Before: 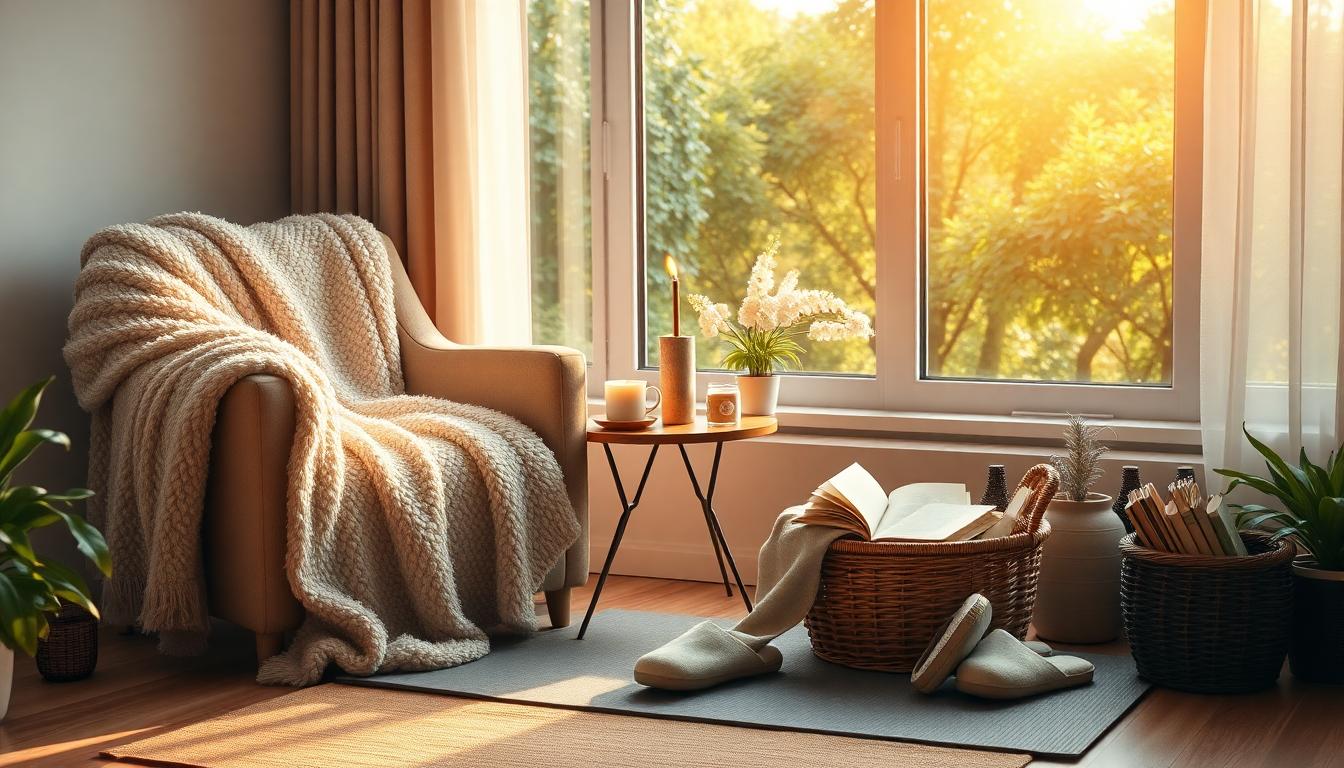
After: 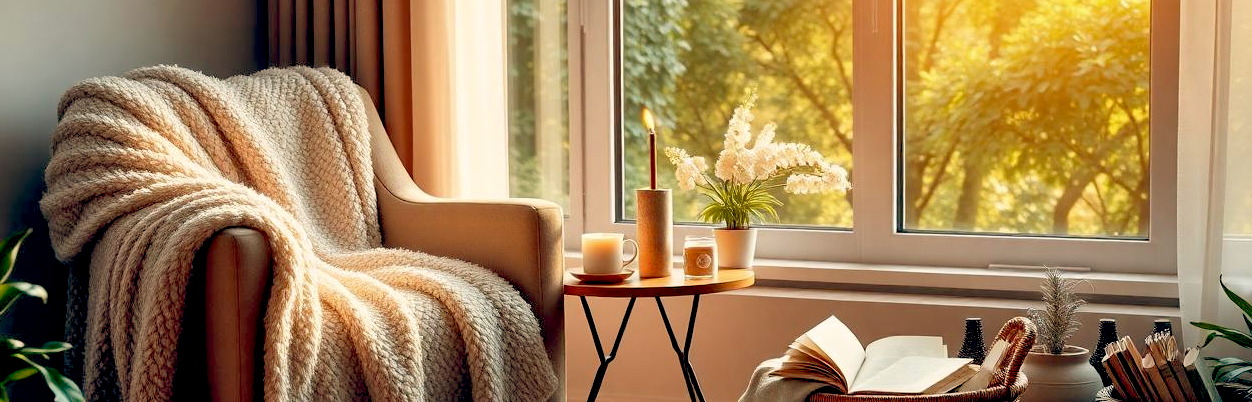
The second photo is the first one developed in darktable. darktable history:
crop: left 1.744%, top 19.225%, right 5.069%, bottom 28.357%
shadows and highlights: low approximation 0.01, soften with gaussian
color balance: lift [0.975, 0.993, 1, 1.015], gamma [1.1, 1, 1, 0.945], gain [1, 1.04, 1, 0.95]
